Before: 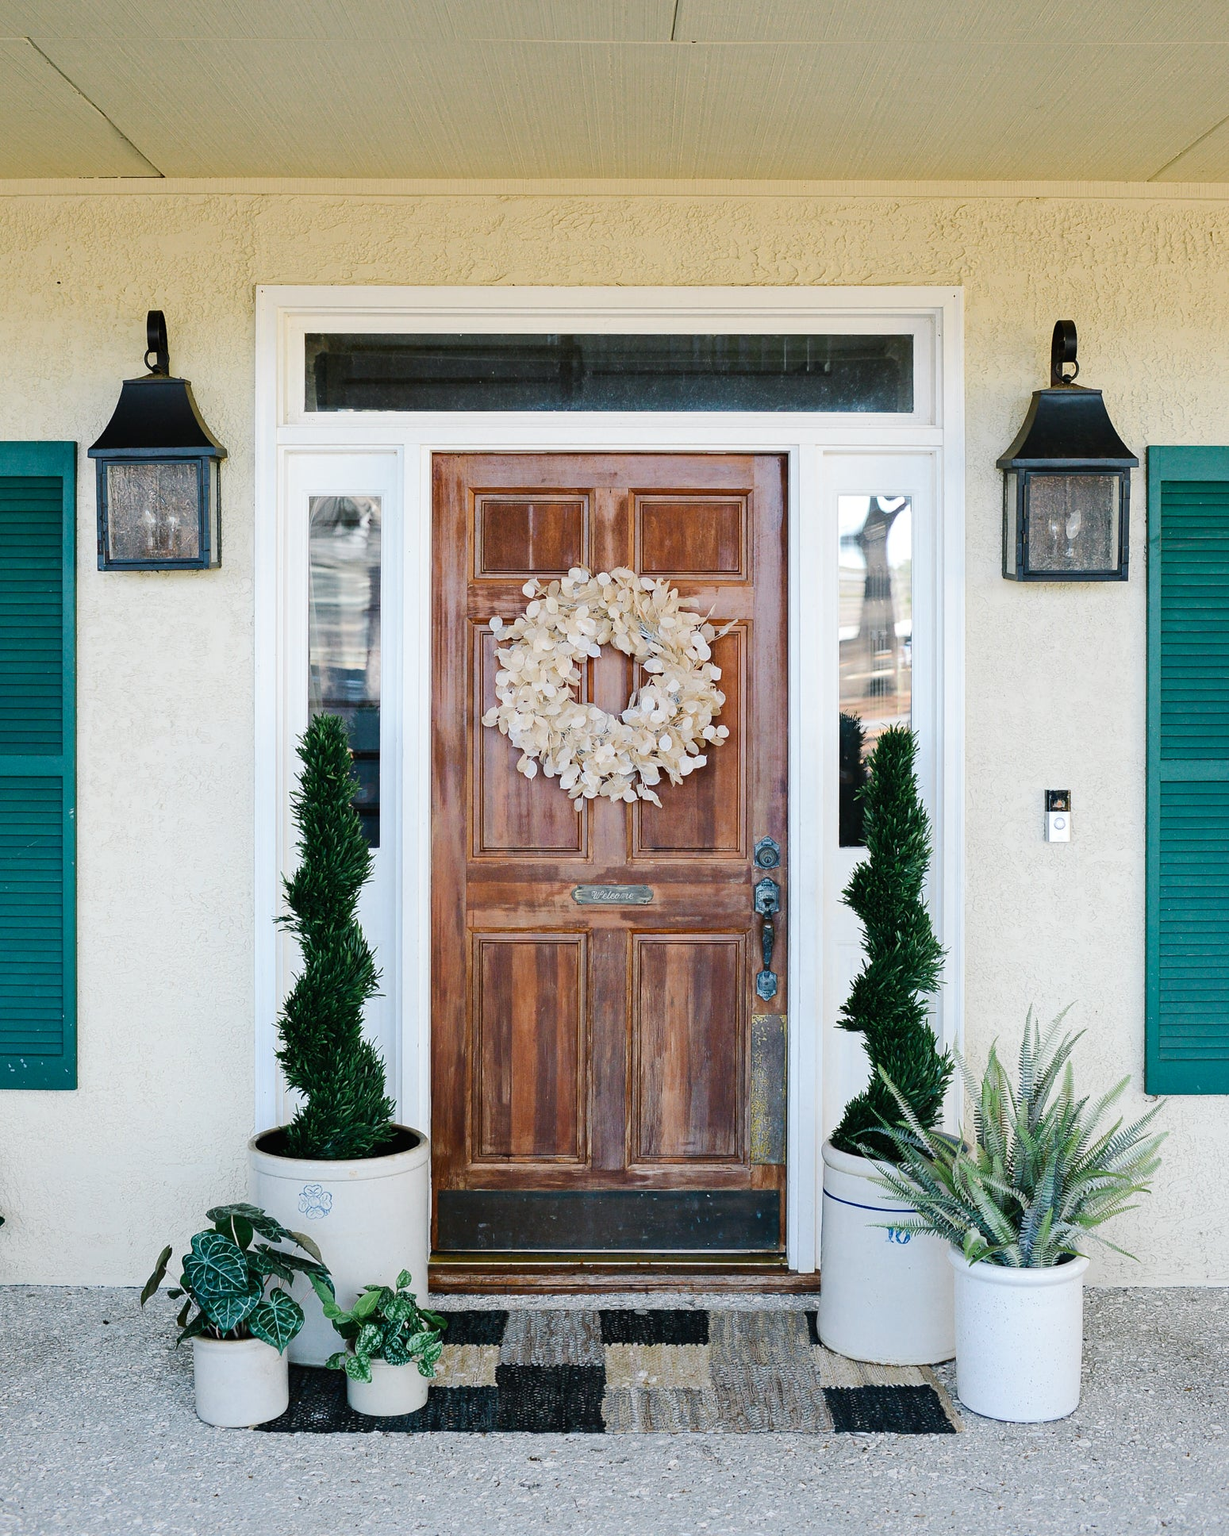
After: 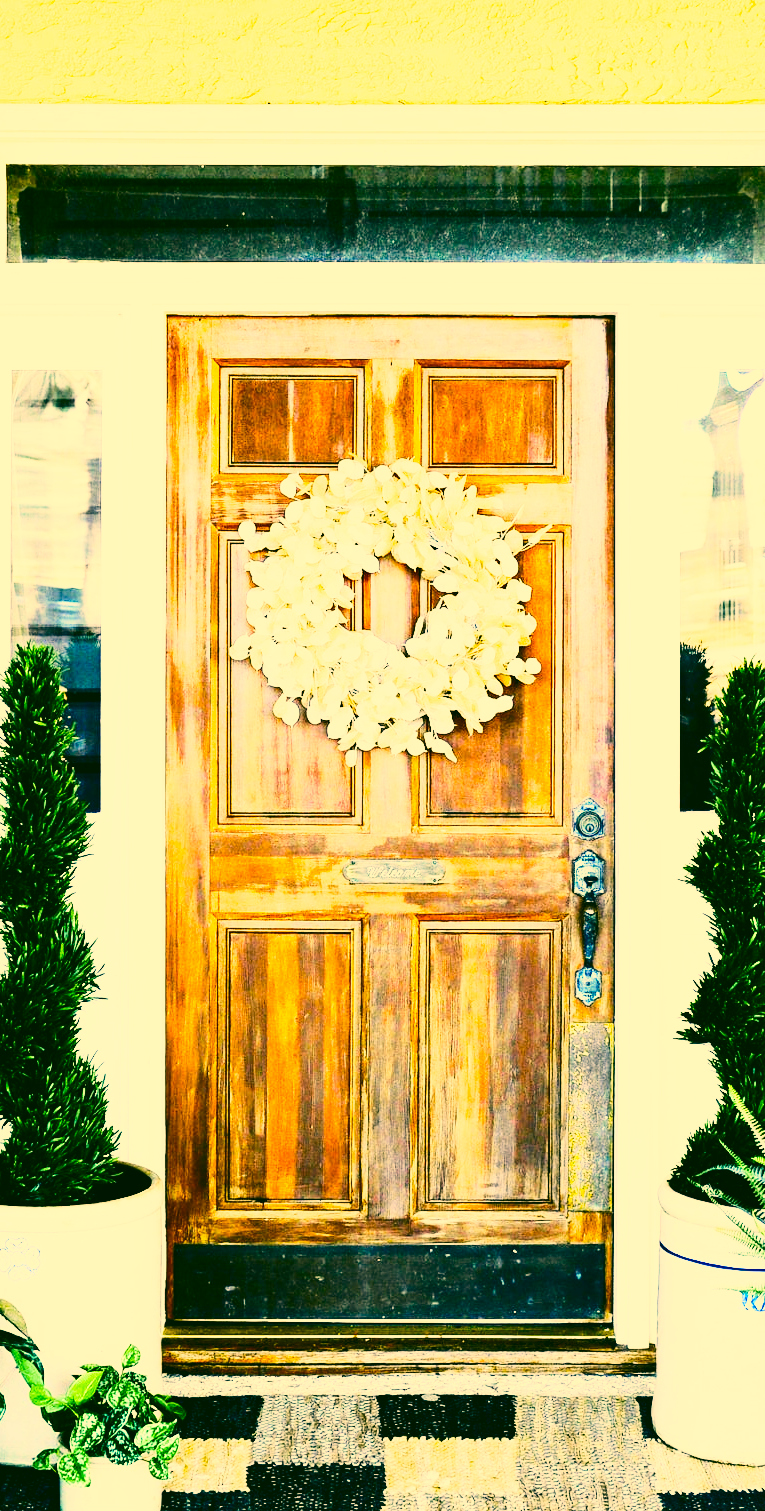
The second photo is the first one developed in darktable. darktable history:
color correction: highlights a* 5.69, highlights b* 33.66, shadows a* -25.6, shadows b* 3.78
crop and rotate: angle 0.011°, left 24.417%, top 13.258%, right 26.122%, bottom 8.649%
tone equalizer: on, module defaults
tone curve: curves: ch0 [(0.003, 0.023) (0.071, 0.052) (0.236, 0.197) (0.466, 0.557) (0.631, 0.764) (0.806, 0.906) (1, 1)]; ch1 [(0, 0) (0.262, 0.227) (0.417, 0.386) (0.469, 0.467) (0.502, 0.51) (0.528, 0.521) (0.573, 0.555) (0.605, 0.621) (0.644, 0.671) (0.686, 0.728) (0.994, 0.987)]; ch2 [(0, 0) (0.262, 0.188) (0.385, 0.353) (0.427, 0.424) (0.495, 0.502) (0.531, 0.555) (0.583, 0.632) (0.644, 0.748) (1, 1)], color space Lab, independent channels, preserve colors none
base curve: curves: ch0 [(0, 0) (0.007, 0.004) (0.027, 0.03) (0.046, 0.07) (0.207, 0.54) (0.442, 0.872) (0.673, 0.972) (1, 1)], preserve colors none
